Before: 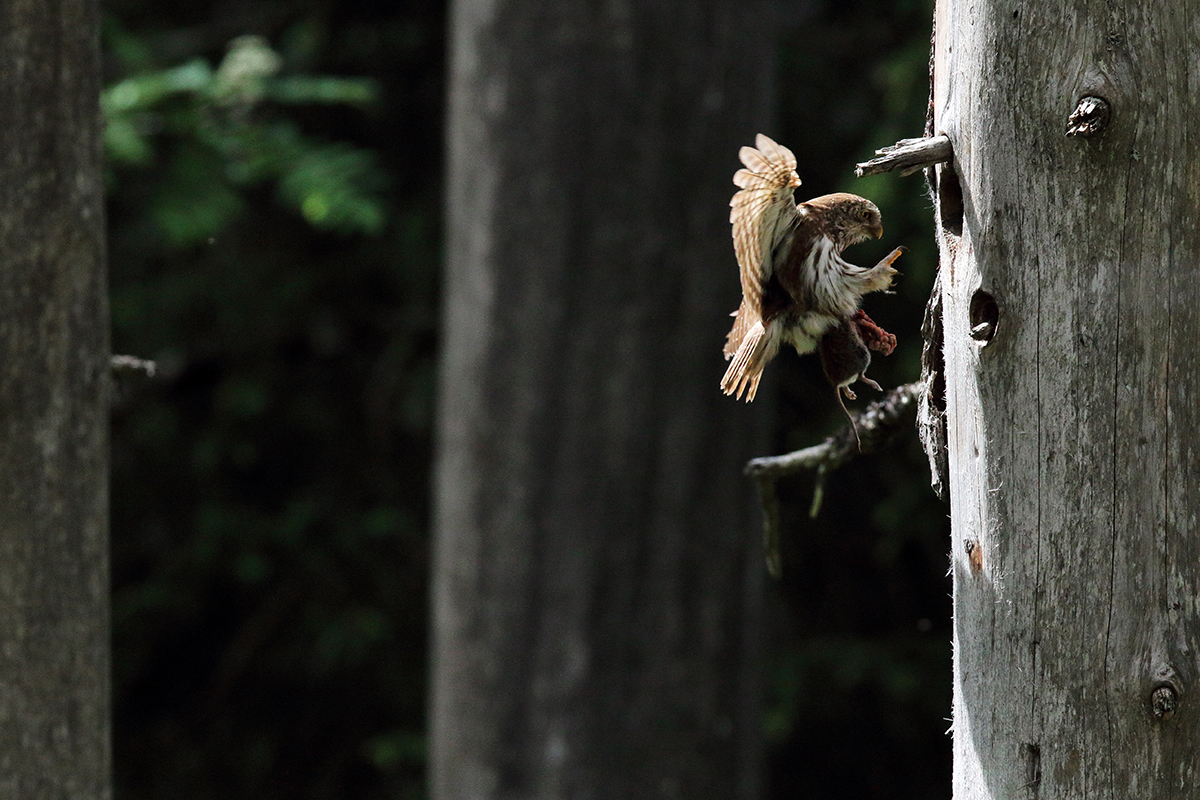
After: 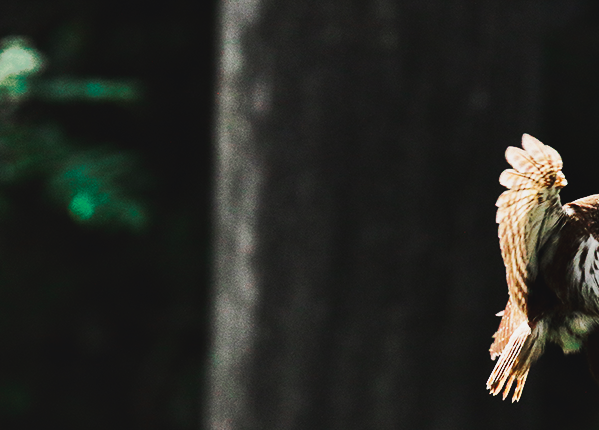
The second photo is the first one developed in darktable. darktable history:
crop: left 19.554%, right 30.455%, bottom 46.128%
color zones: curves: ch0 [(0, 0.5) (0.125, 0.4) (0.25, 0.5) (0.375, 0.4) (0.5, 0.4) (0.625, 0.35) (0.75, 0.35) (0.875, 0.5)]; ch1 [(0, 0.35) (0.125, 0.45) (0.25, 0.35) (0.375, 0.35) (0.5, 0.35) (0.625, 0.35) (0.75, 0.45) (0.875, 0.35)]; ch2 [(0, 0.6) (0.125, 0.5) (0.25, 0.5) (0.375, 0.6) (0.5, 0.6) (0.625, 0.5) (0.75, 0.5) (0.875, 0.5)]
contrast brightness saturation: contrast 0.066, brightness -0.153, saturation 0.105
shadows and highlights: highlights 69.35, highlights color adjustment 78.96%, soften with gaussian
tone curve: curves: ch0 [(0, 0.032) (0.094, 0.08) (0.265, 0.208) (0.41, 0.417) (0.498, 0.496) (0.638, 0.673) (0.819, 0.841) (0.96, 0.899)]; ch1 [(0, 0) (0.161, 0.092) (0.37, 0.302) (0.417, 0.434) (0.495, 0.498) (0.576, 0.589) (0.725, 0.765) (1, 1)]; ch2 [(0, 0) (0.352, 0.403) (0.45, 0.469) (0.521, 0.515) (0.59, 0.579) (1, 1)], preserve colors none
